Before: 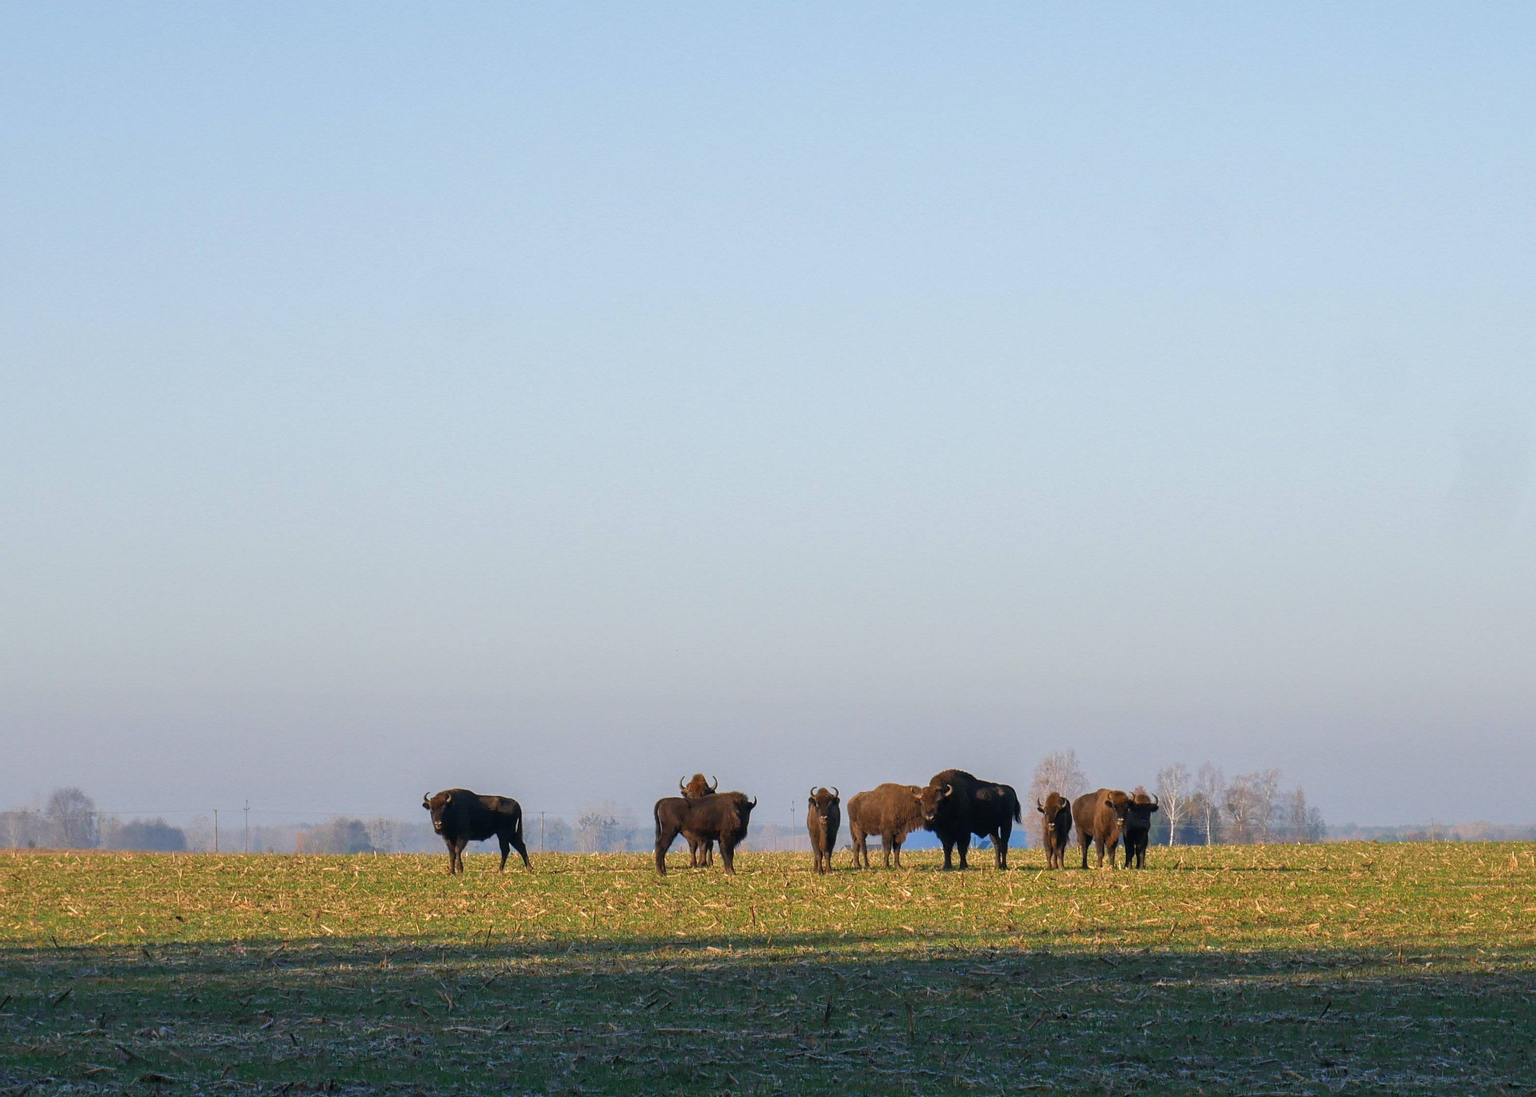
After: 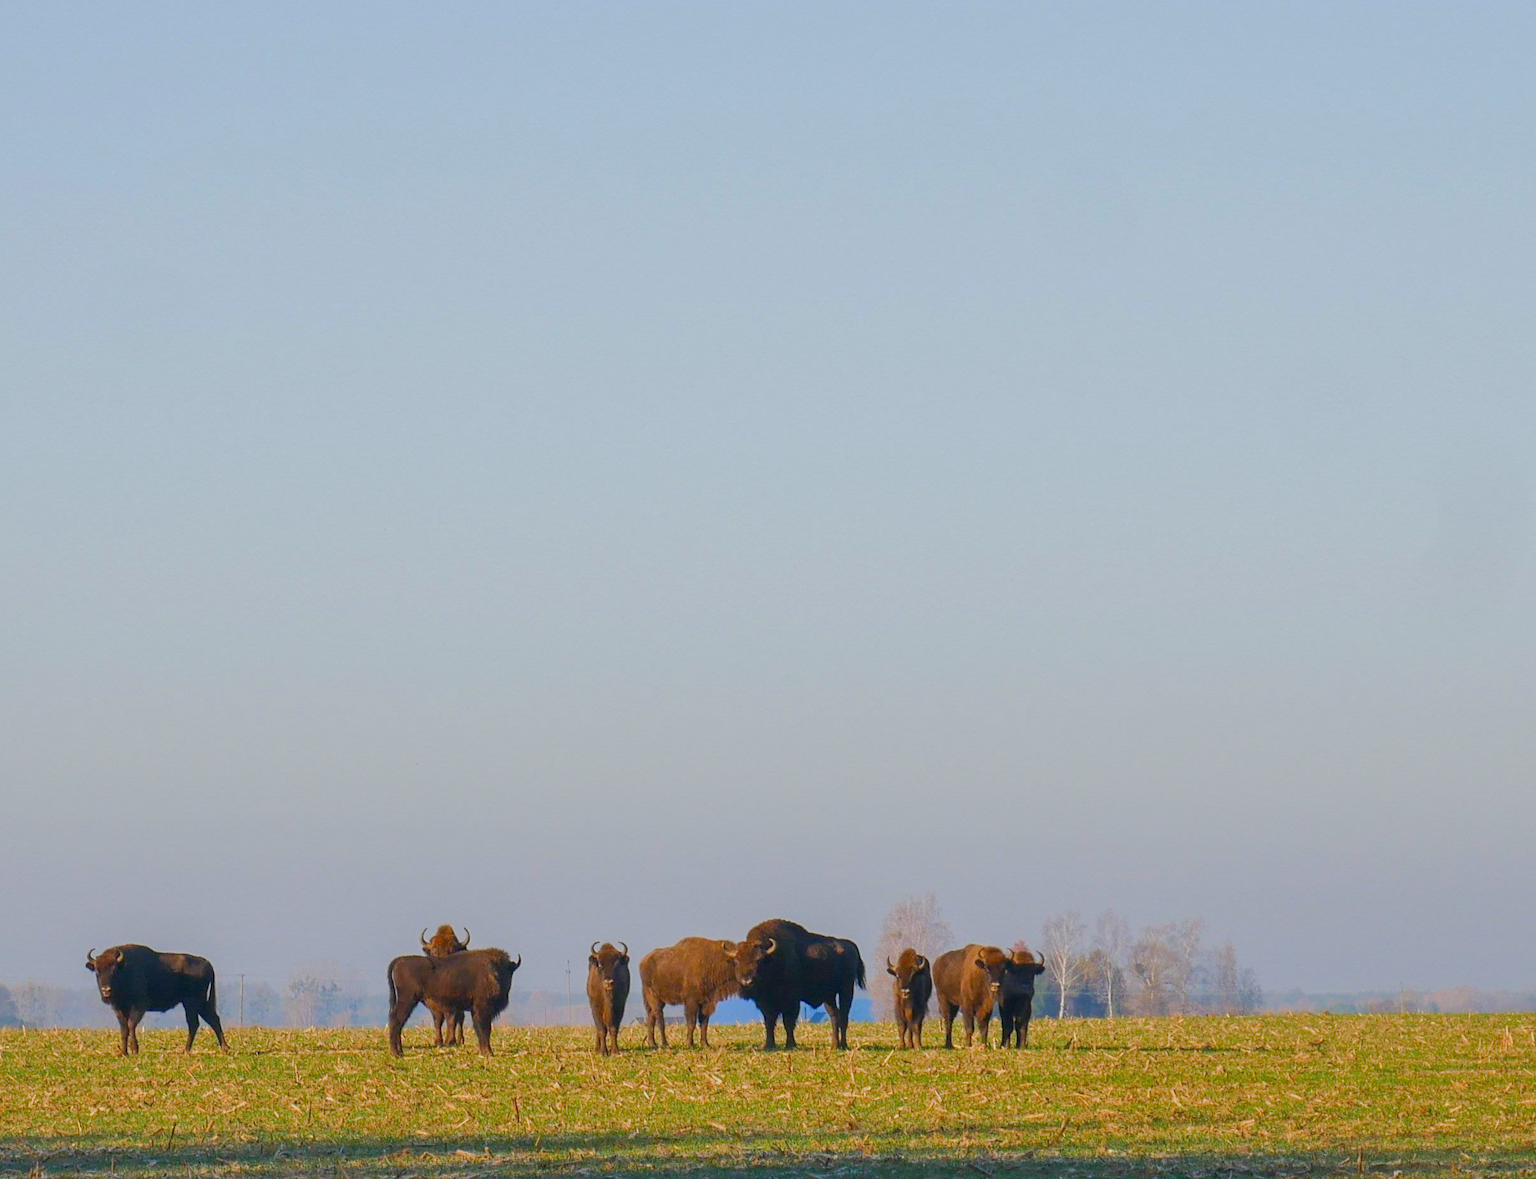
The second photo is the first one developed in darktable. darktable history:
color balance rgb: perceptual saturation grading › global saturation 0.715%, perceptual saturation grading › highlights -9.649%, perceptual saturation grading › mid-tones 18.877%, perceptual saturation grading › shadows 28.944%, perceptual brilliance grading › highlights 6.559%, perceptual brilliance grading › mid-tones 17.205%, perceptual brilliance grading › shadows -5.323%, contrast -29.906%
crop: left 23.261%, top 5.916%, bottom 11.596%
